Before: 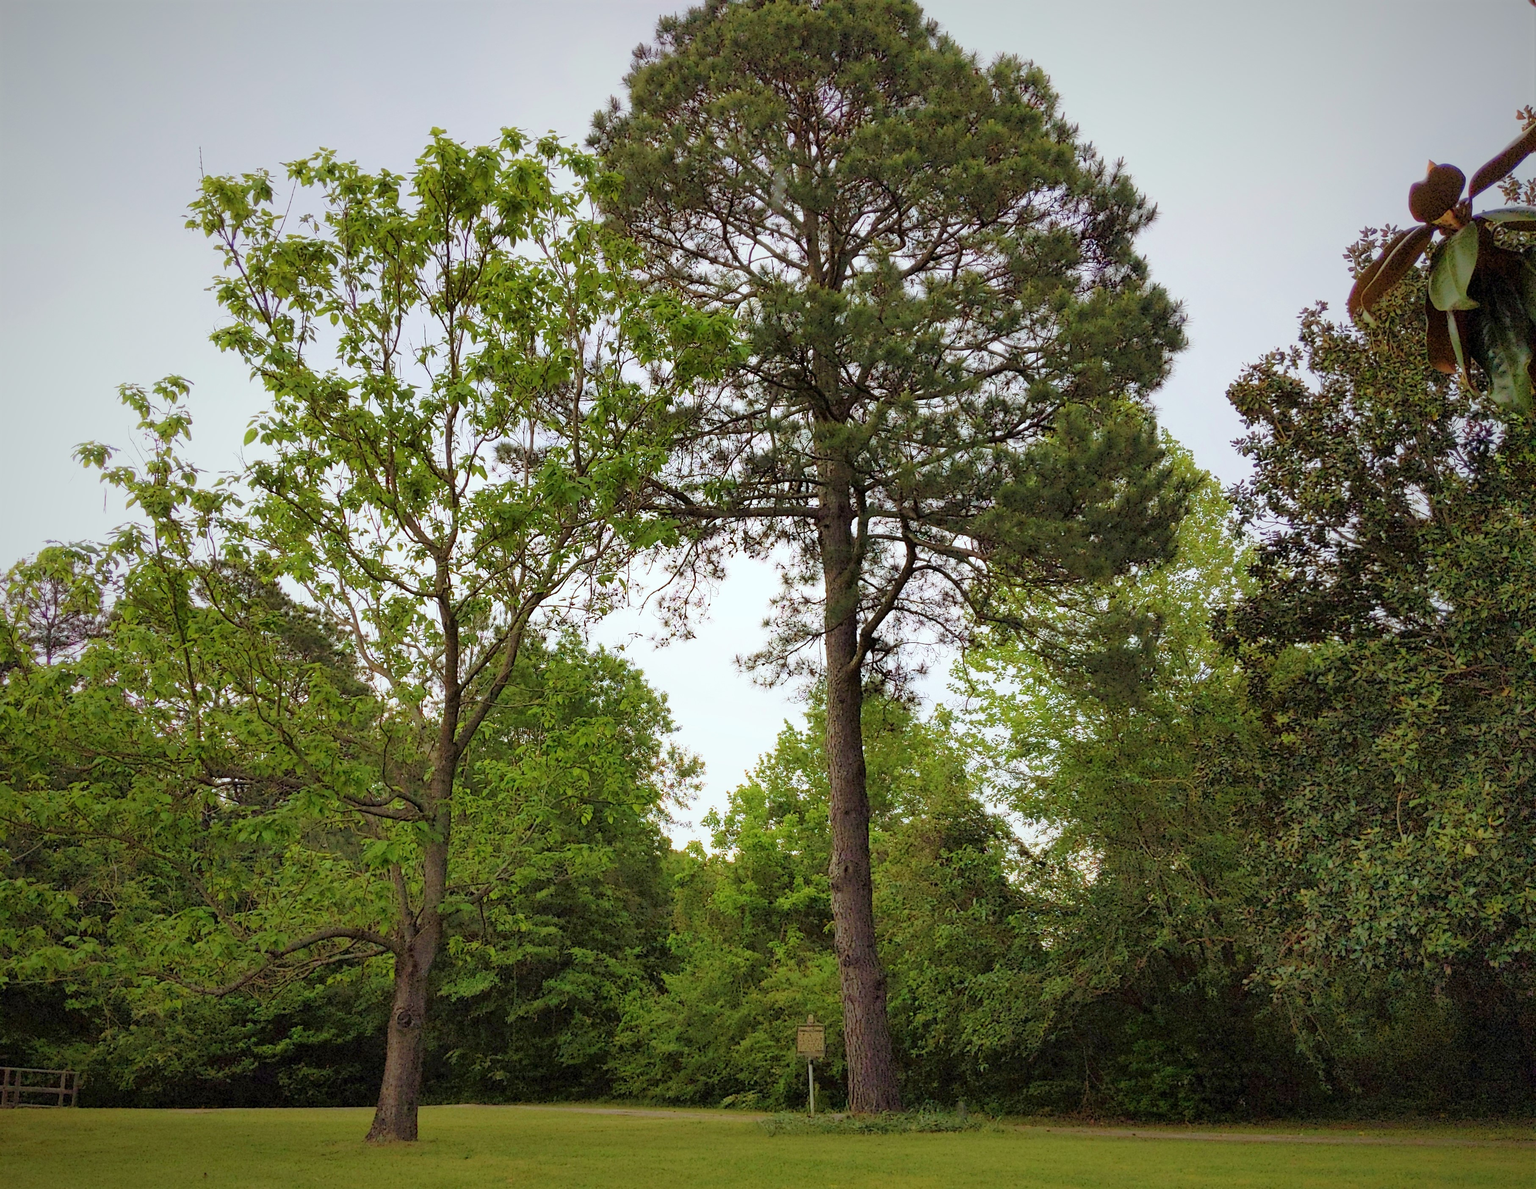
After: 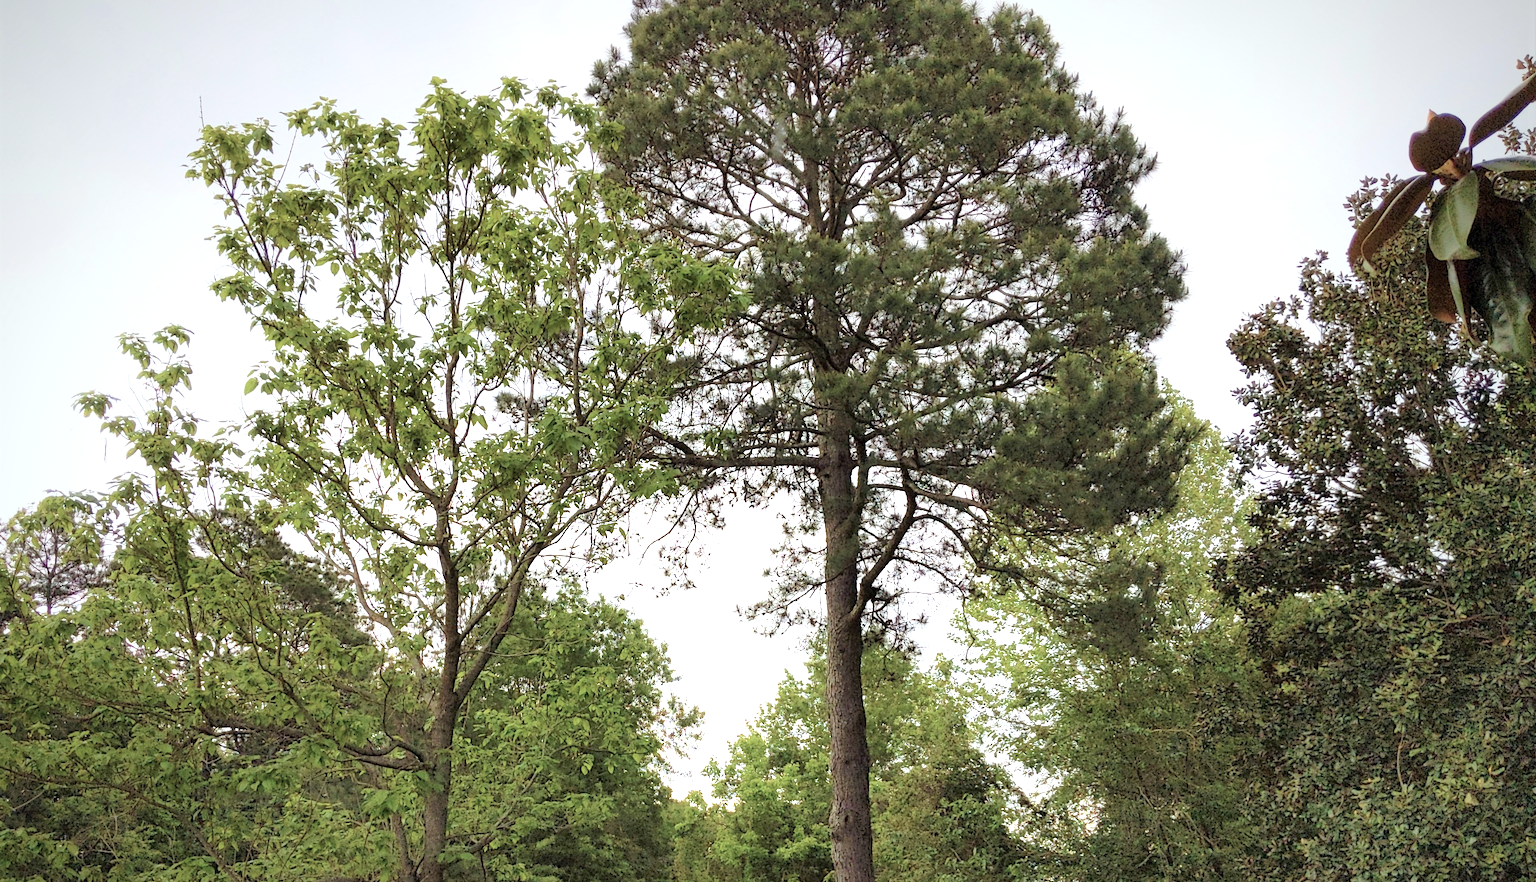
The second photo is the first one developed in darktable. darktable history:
crop: top 4.285%, bottom 21.53%
exposure: exposure 0.611 EV, compensate highlight preservation false
contrast brightness saturation: contrast 0.097, saturation -0.301
